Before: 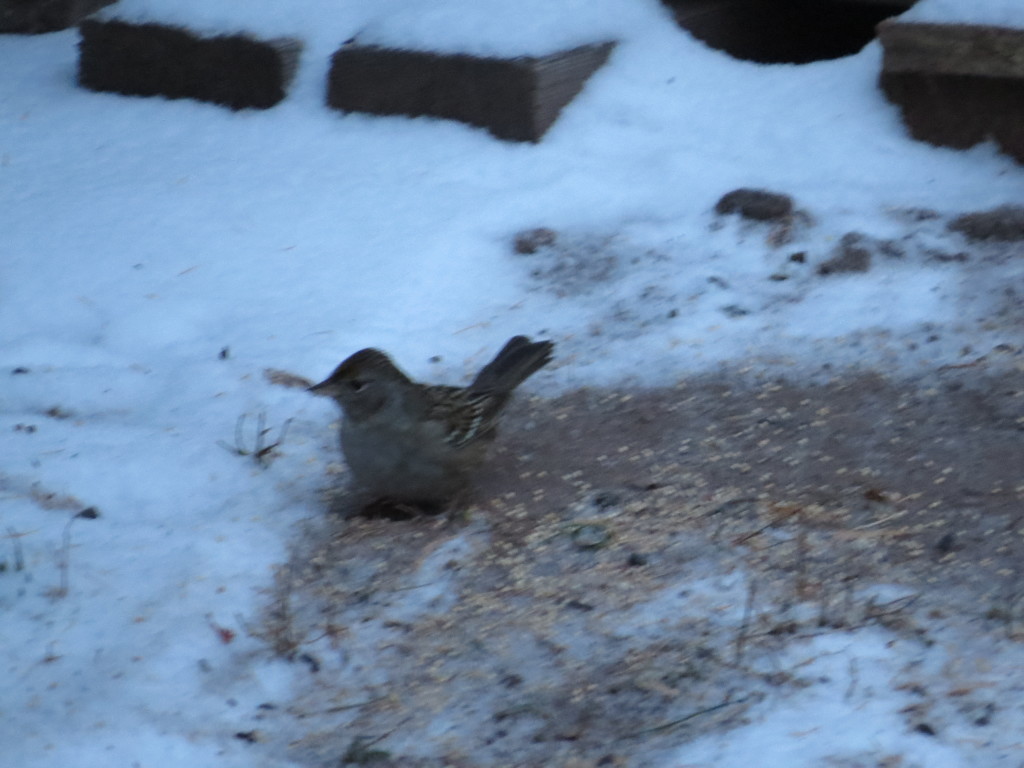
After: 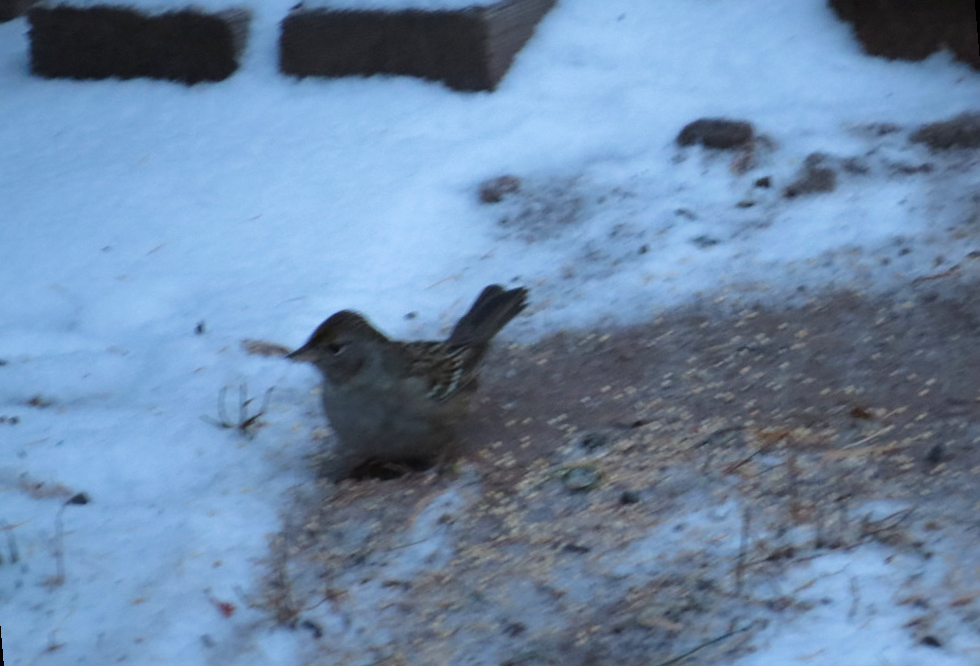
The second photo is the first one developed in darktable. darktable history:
rotate and perspective: rotation -5°, crop left 0.05, crop right 0.952, crop top 0.11, crop bottom 0.89
velvia: strength 15%
